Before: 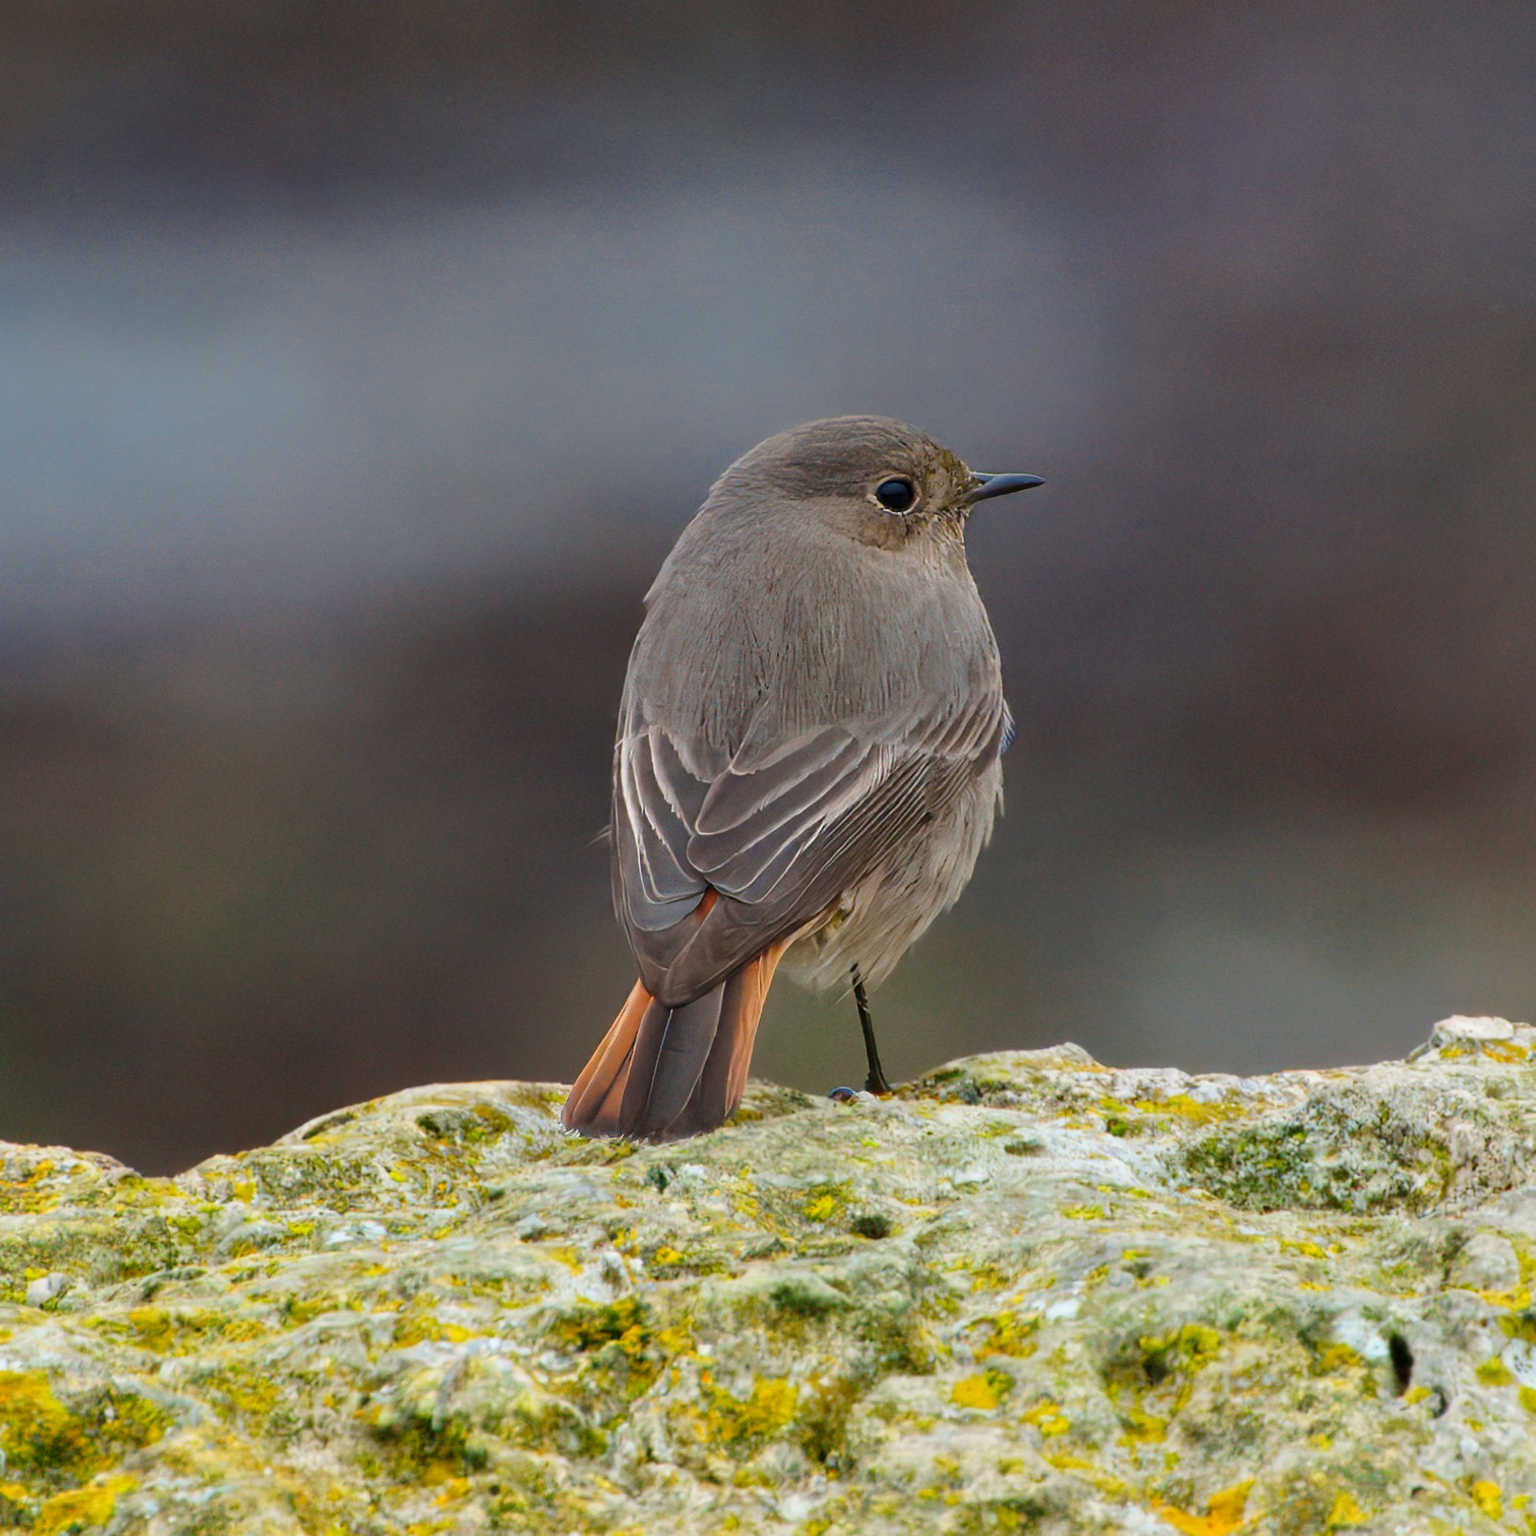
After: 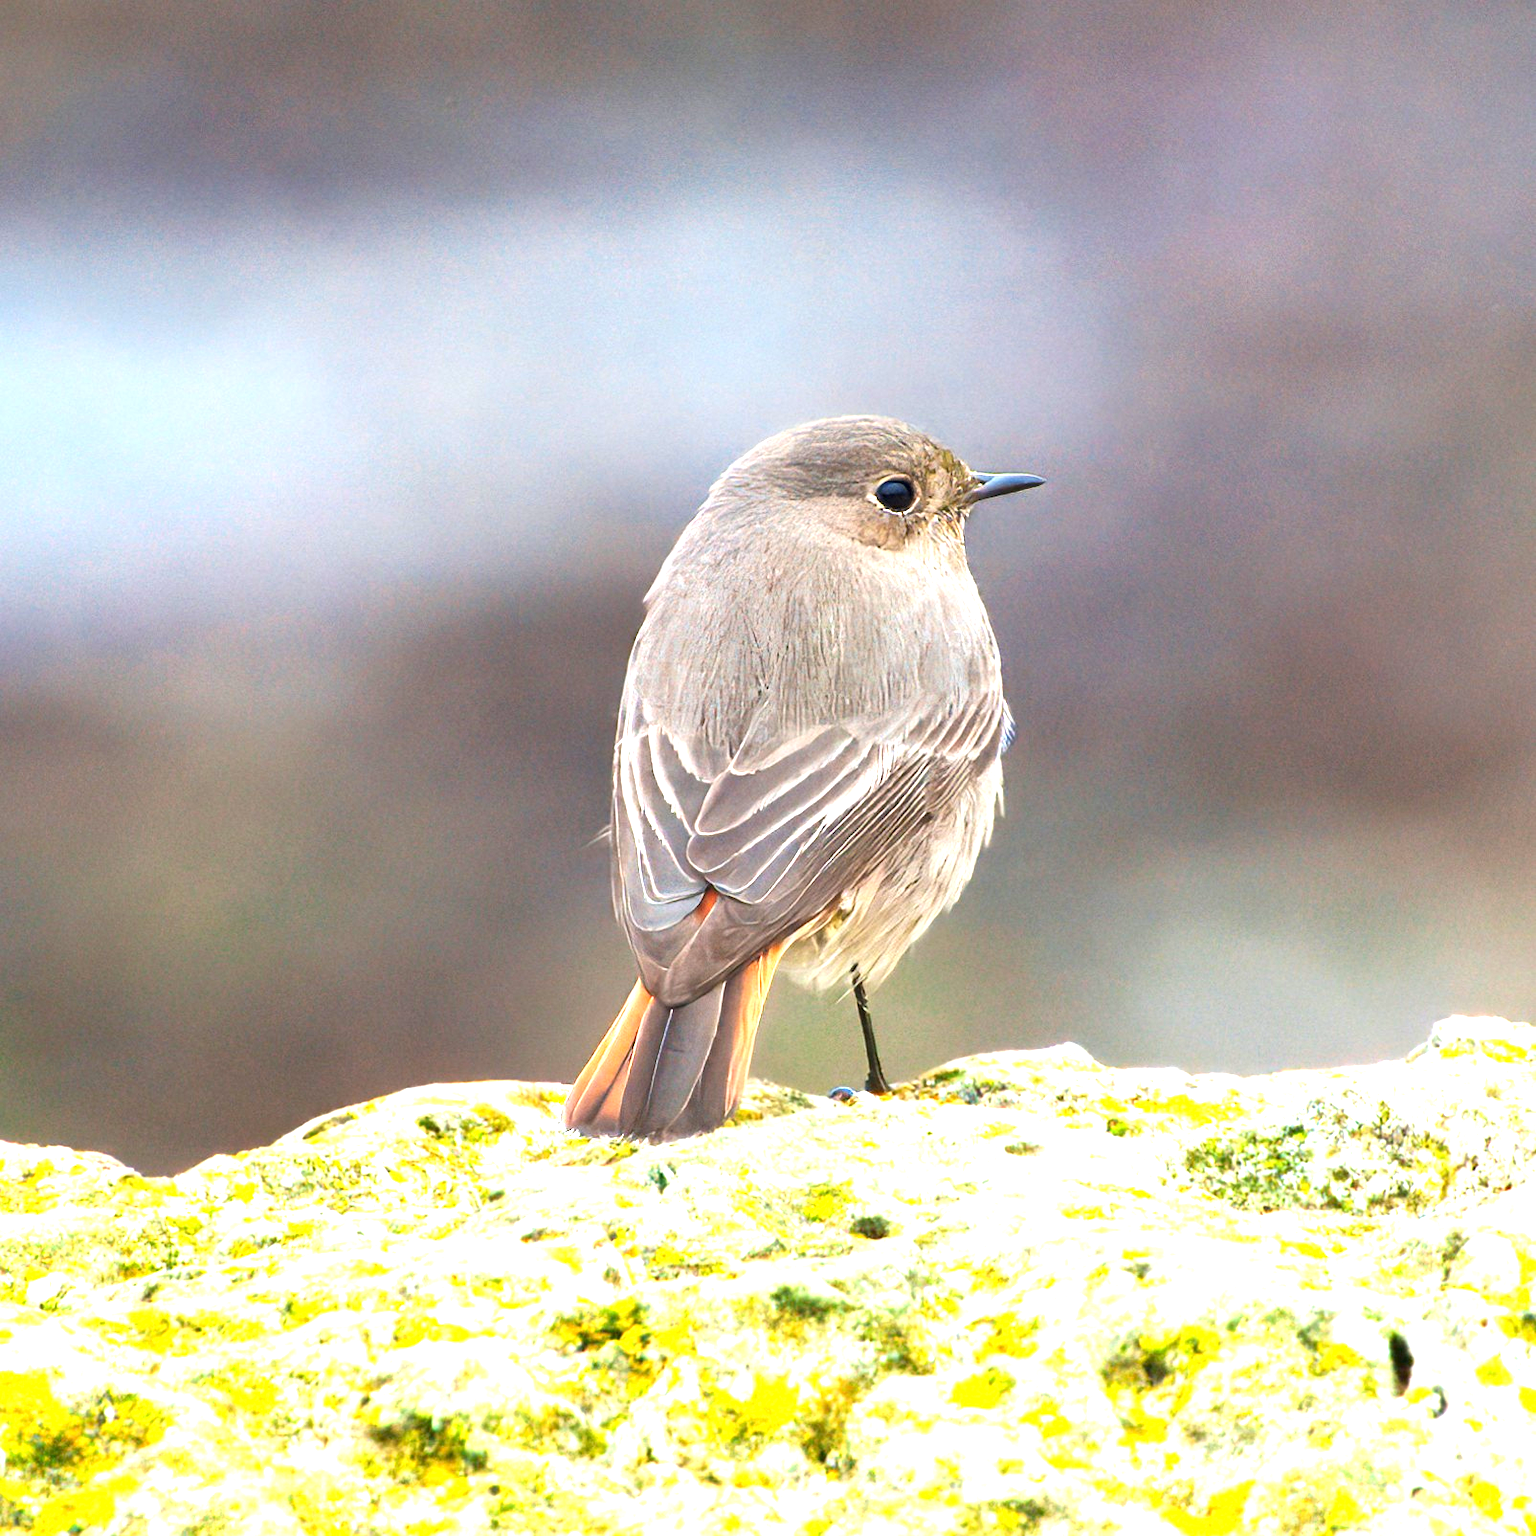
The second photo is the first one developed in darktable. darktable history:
exposure: exposure 1.996 EV, compensate highlight preservation false
